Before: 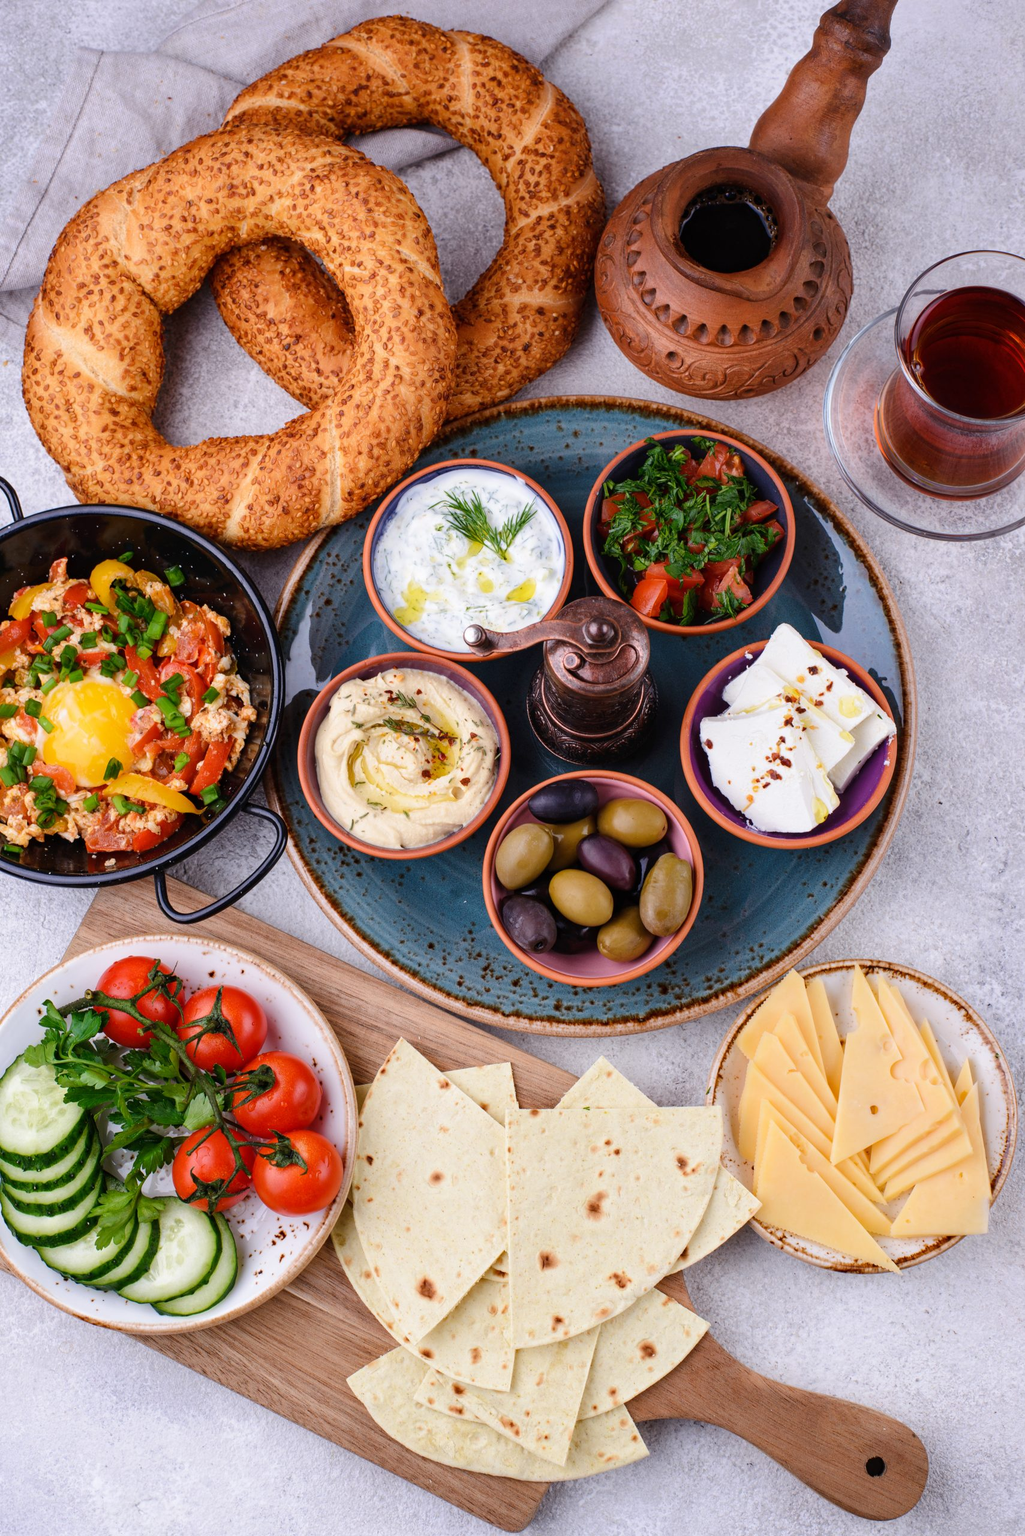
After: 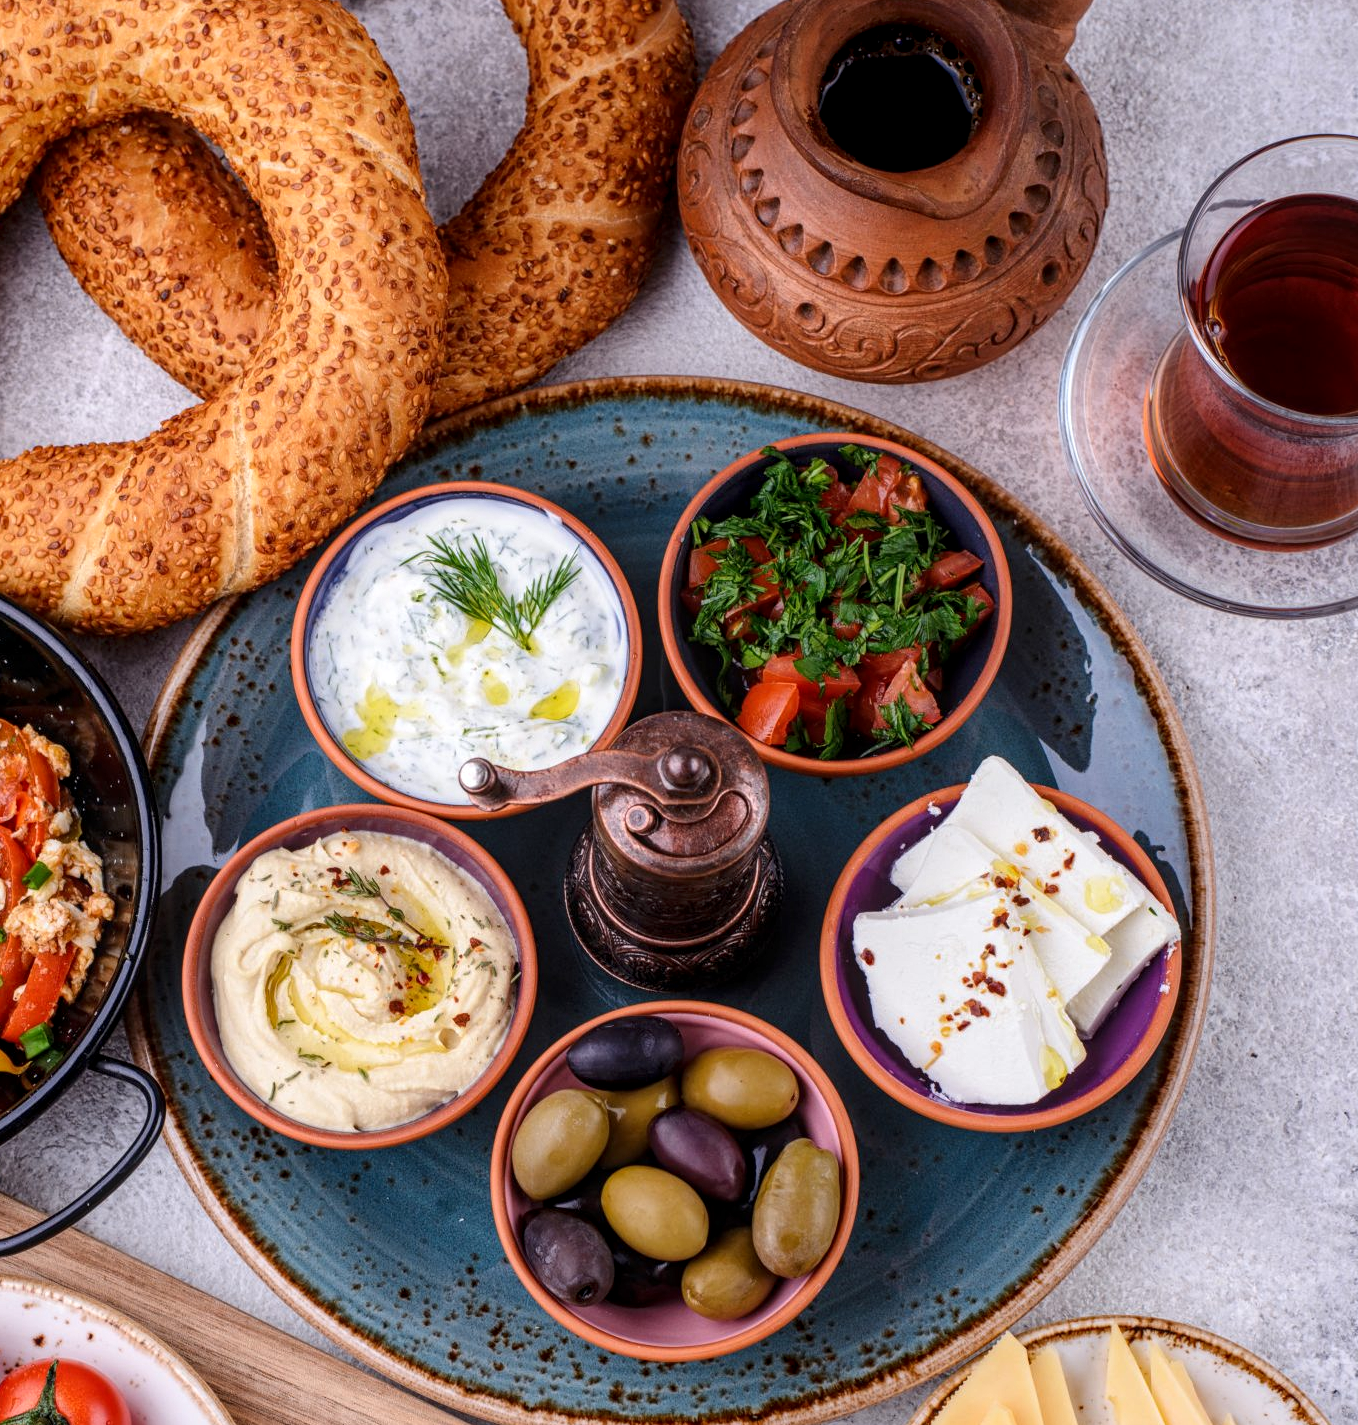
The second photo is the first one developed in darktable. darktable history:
exposure: black level correction 0, compensate exposure bias true, compensate highlight preservation false
crop: left 18.38%, top 11.092%, right 2.134%, bottom 33.217%
contrast equalizer: y [[0.439, 0.44, 0.442, 0.457, 0.493, 0.498], [0.5 ×6], [0.5 ×6], [0 ×6], [0 ×6]], mix 0.59
local contrast: detail 142%
